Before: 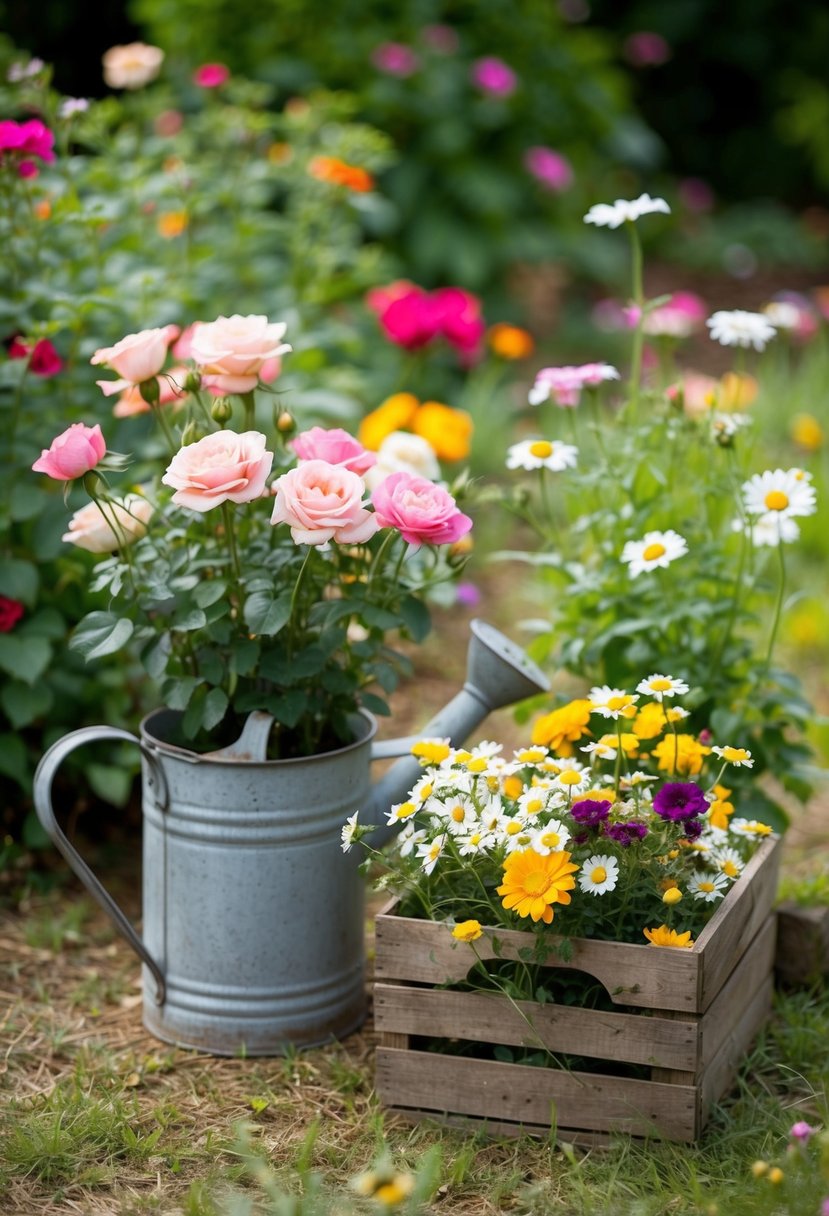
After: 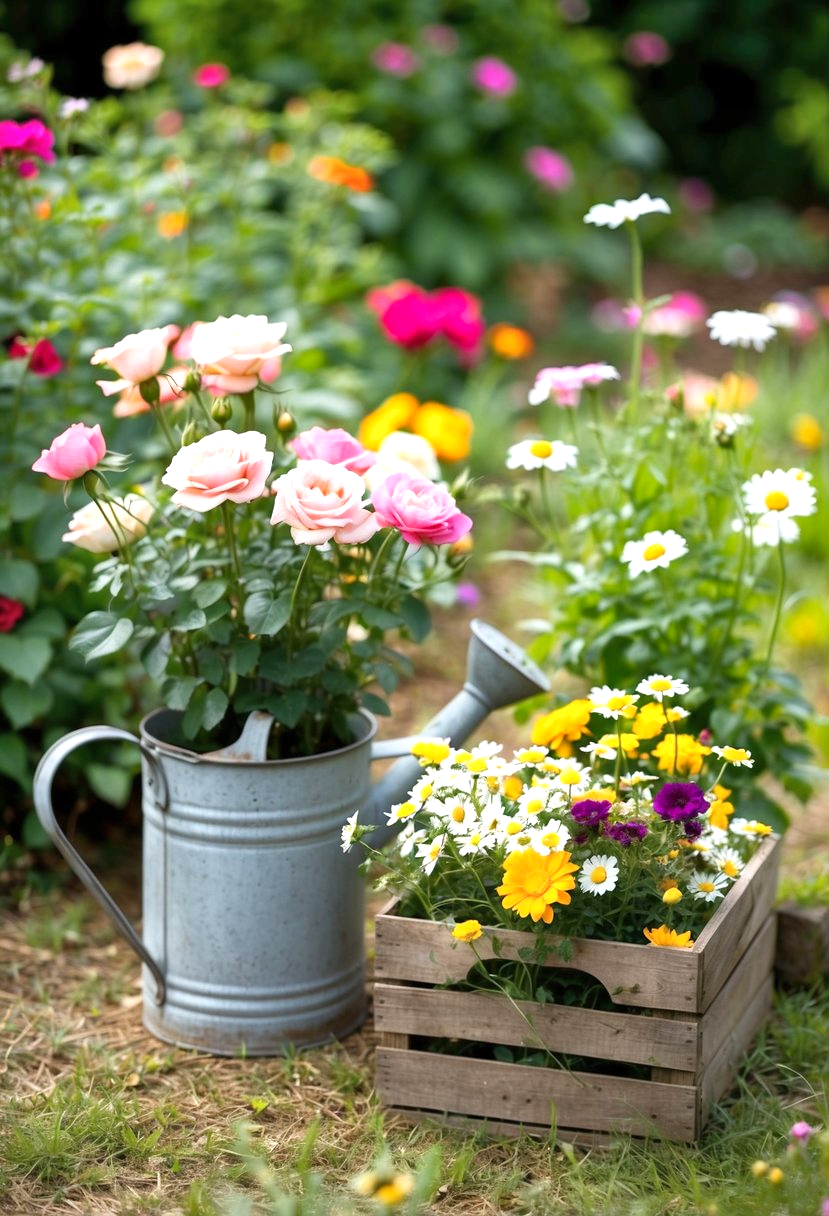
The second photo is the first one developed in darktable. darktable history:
shadows and highlights: shadows 52.42, soften with gaussian
exposure: exposure 0.566 EV, compensate highlight preservation false
